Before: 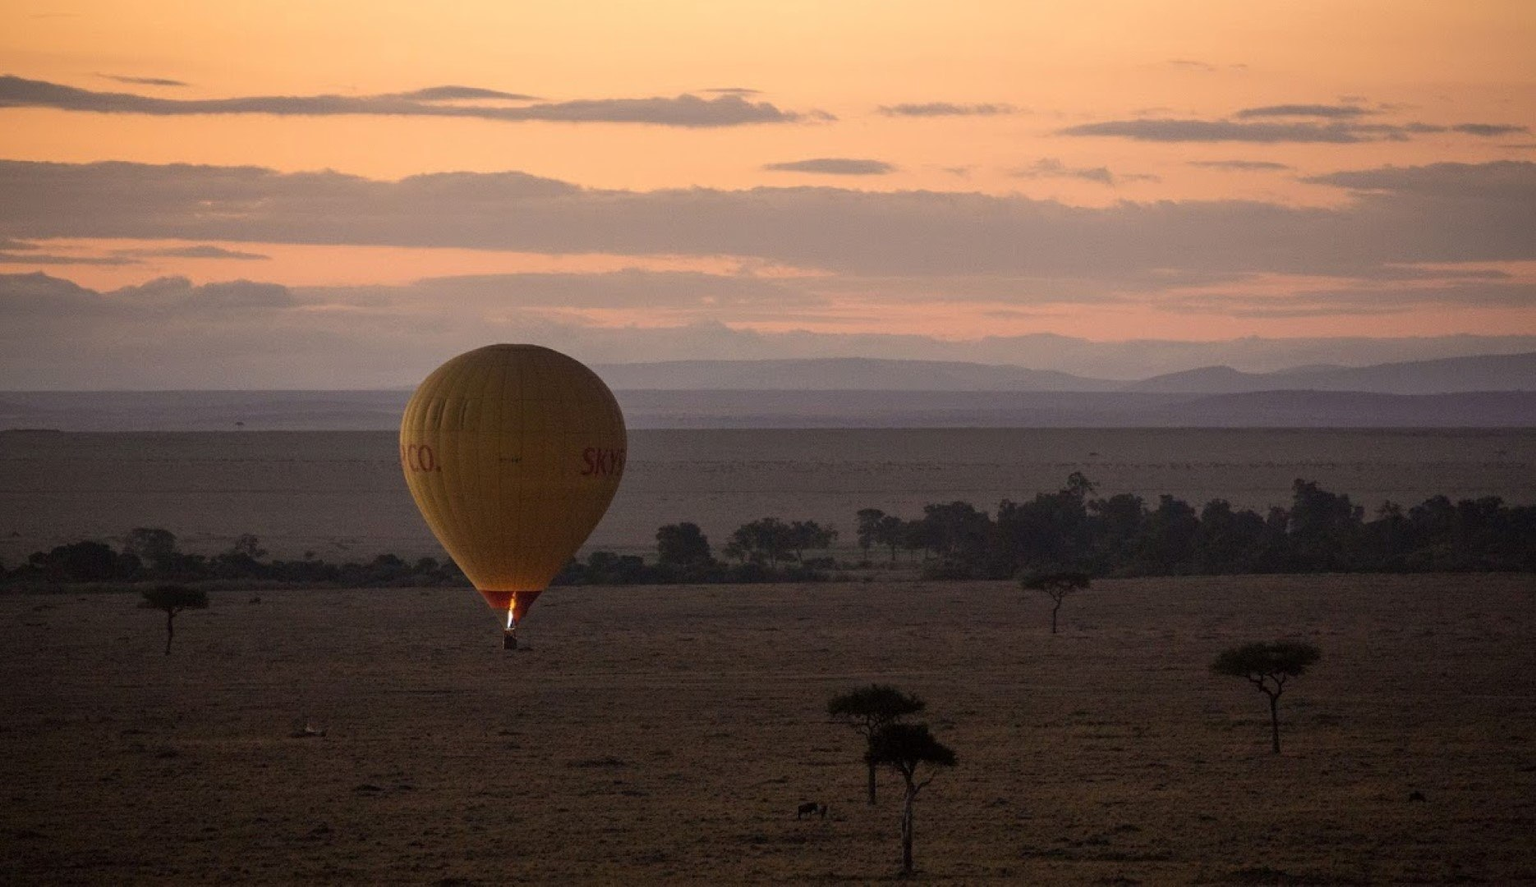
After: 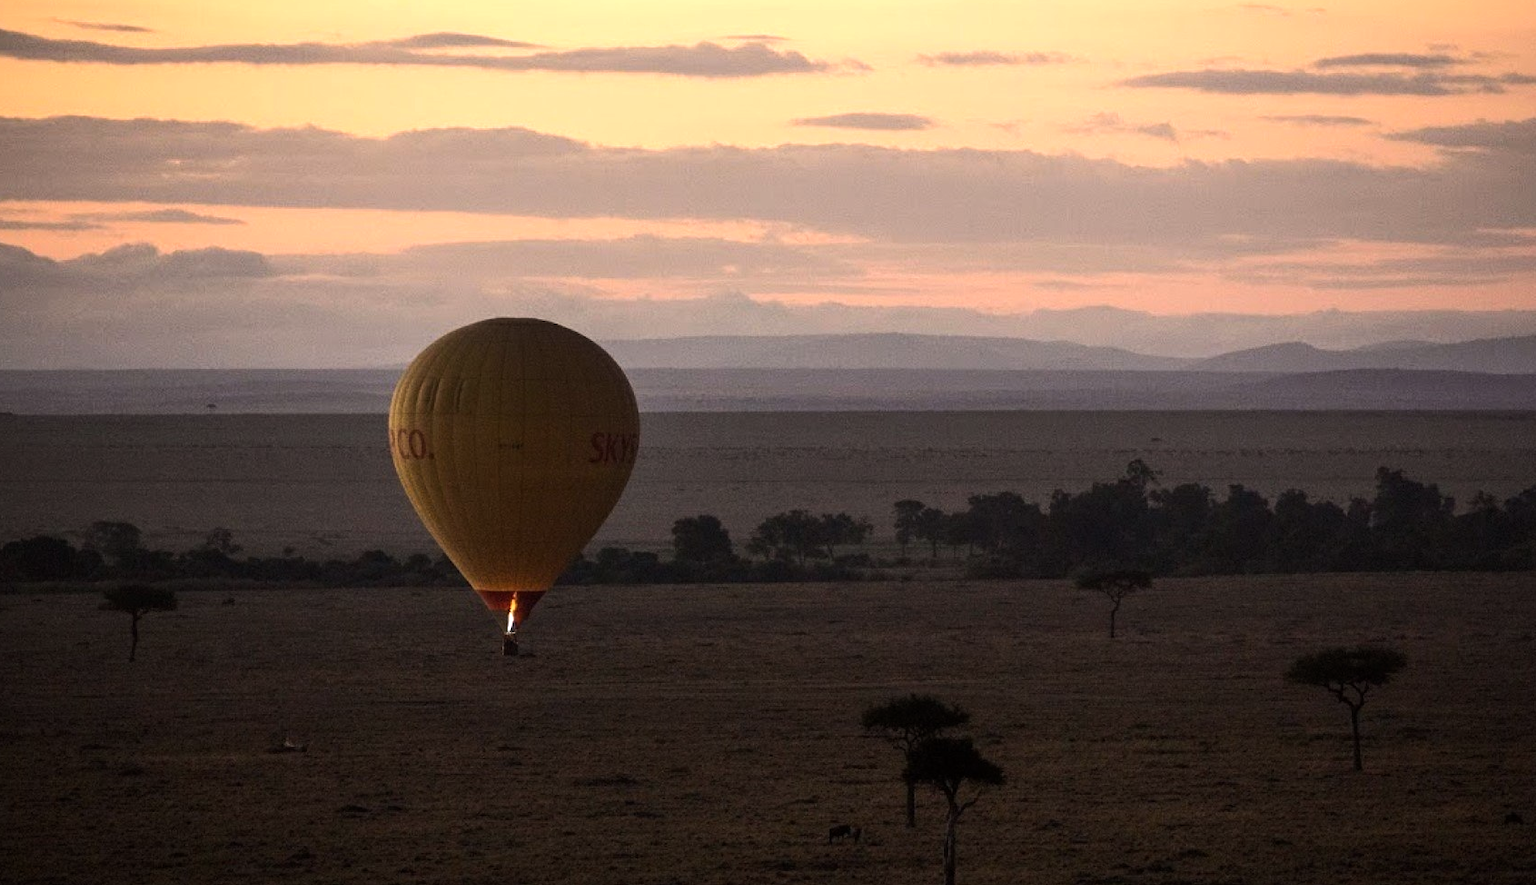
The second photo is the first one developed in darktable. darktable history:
tone equalizer: -8 EV -0.777 EV, -7 EV -0.686 EV, -6 EV -0.6 EV, -5 EV -0.422 EV, -3 EV 0.394 EV, -2 EV 0.6 EV, -1 EV 0.69 EV, +0 EV 0.772 EV, edges refinement/feathering 500, mask exposure compensation -1.57 EV, preserve details no
crop: left 3.165%, top 6.439%, right 6.376%, bottom 3.195%
